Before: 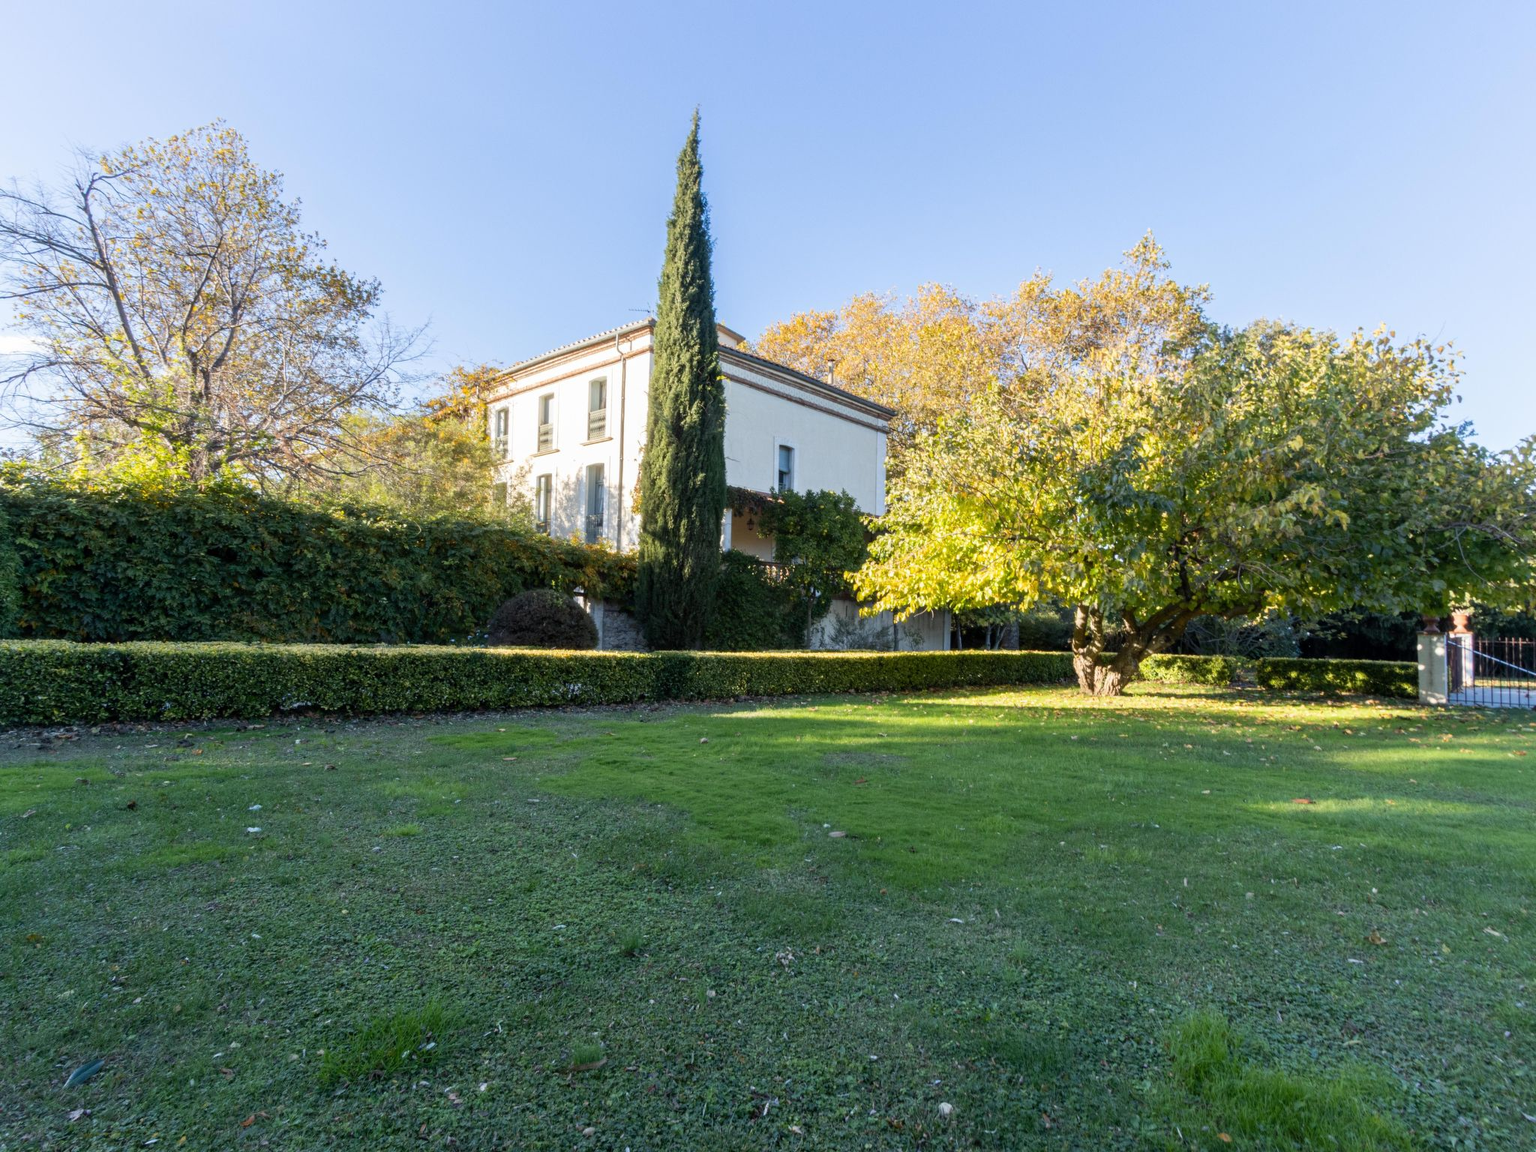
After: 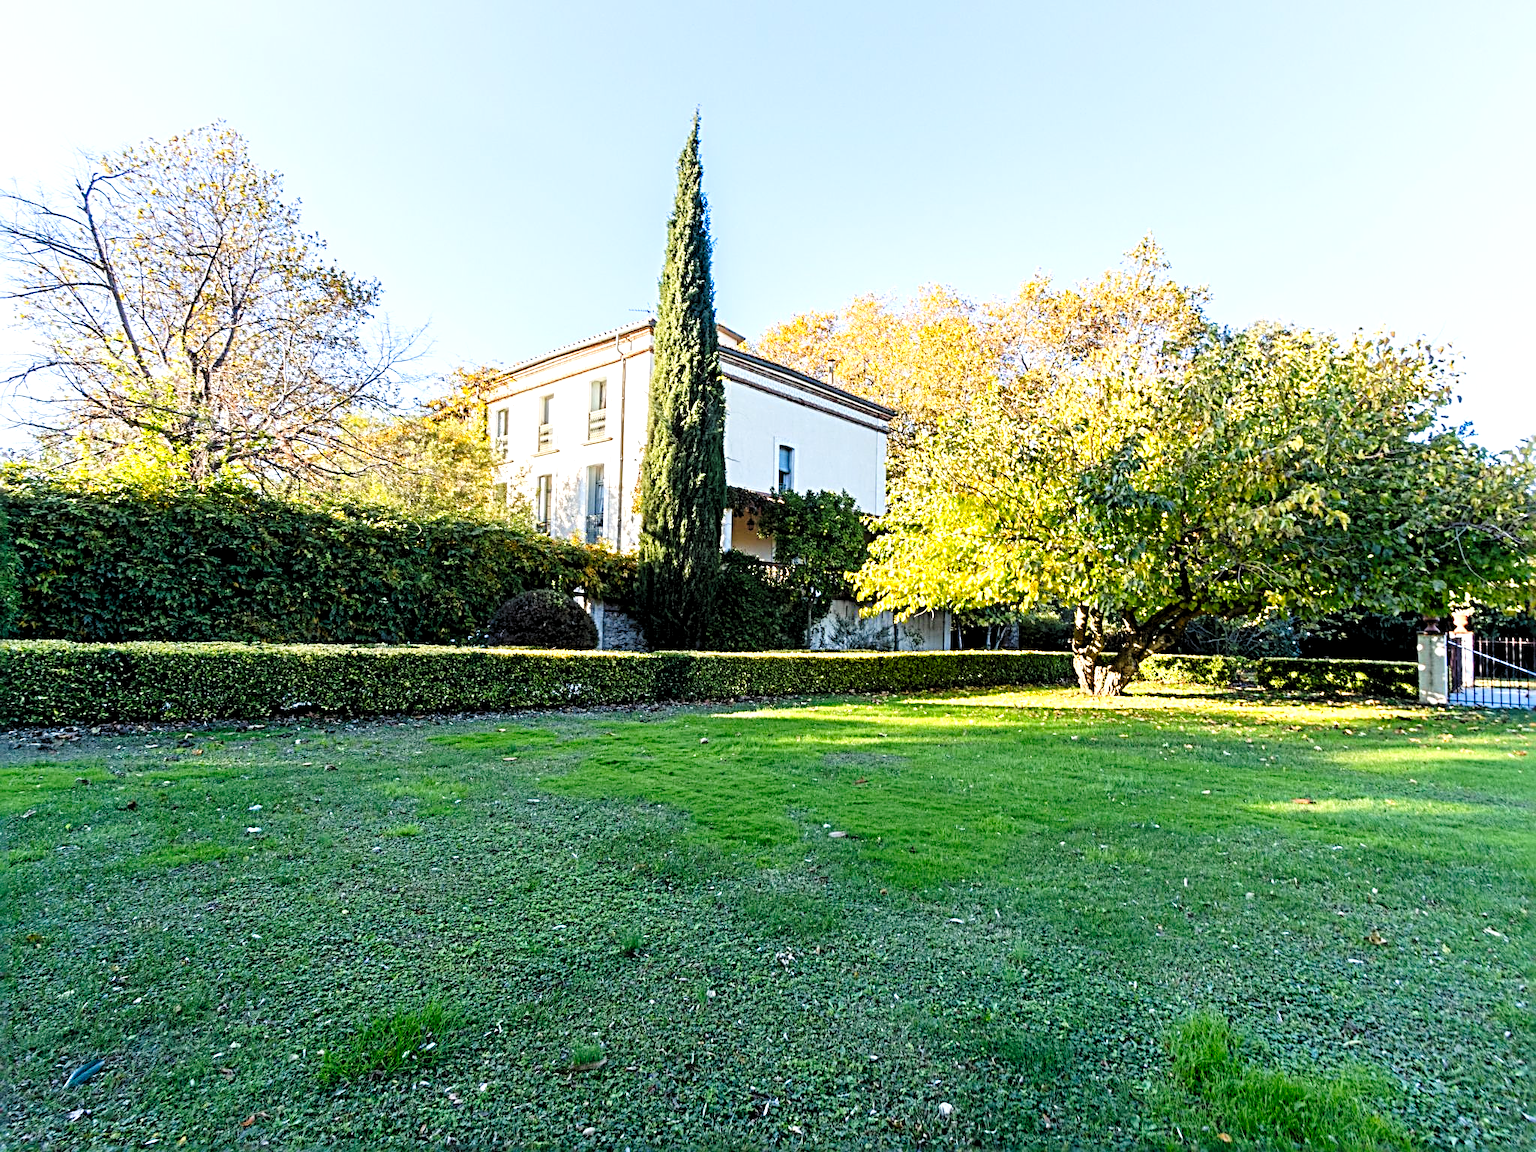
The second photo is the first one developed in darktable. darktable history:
tone curve: curves: ch0 [(0, 0.011) (0.053, 0.026) (0.174, 0.115) (0.416, 0.417) (0.697, 0.758) (0.852, 0.902) (0.991, 0.981)]; ch1 [(0, 0) (0.264, 0.22) (0.407, 0.373) (0.463, 0.457) (0.492, 0.5) (0.512, 0.511) (0.54, 0.543) (0.585, 0.617) (0.659, 0.686) (0.78, 0.8) (1, 1)]; ch2 [(0, 0) (0.438, 0.449) (0.473, 0.469) (0.503, 0.5) (0.523, 0.534) (0.562, 0.591) (0.612, 0.627) (0.701, 0.707) (1, 1)], preserve colors none
levels: levels [0.044, 0.416, 0.908]
sharpen: radius 3.659, amount 0.932
